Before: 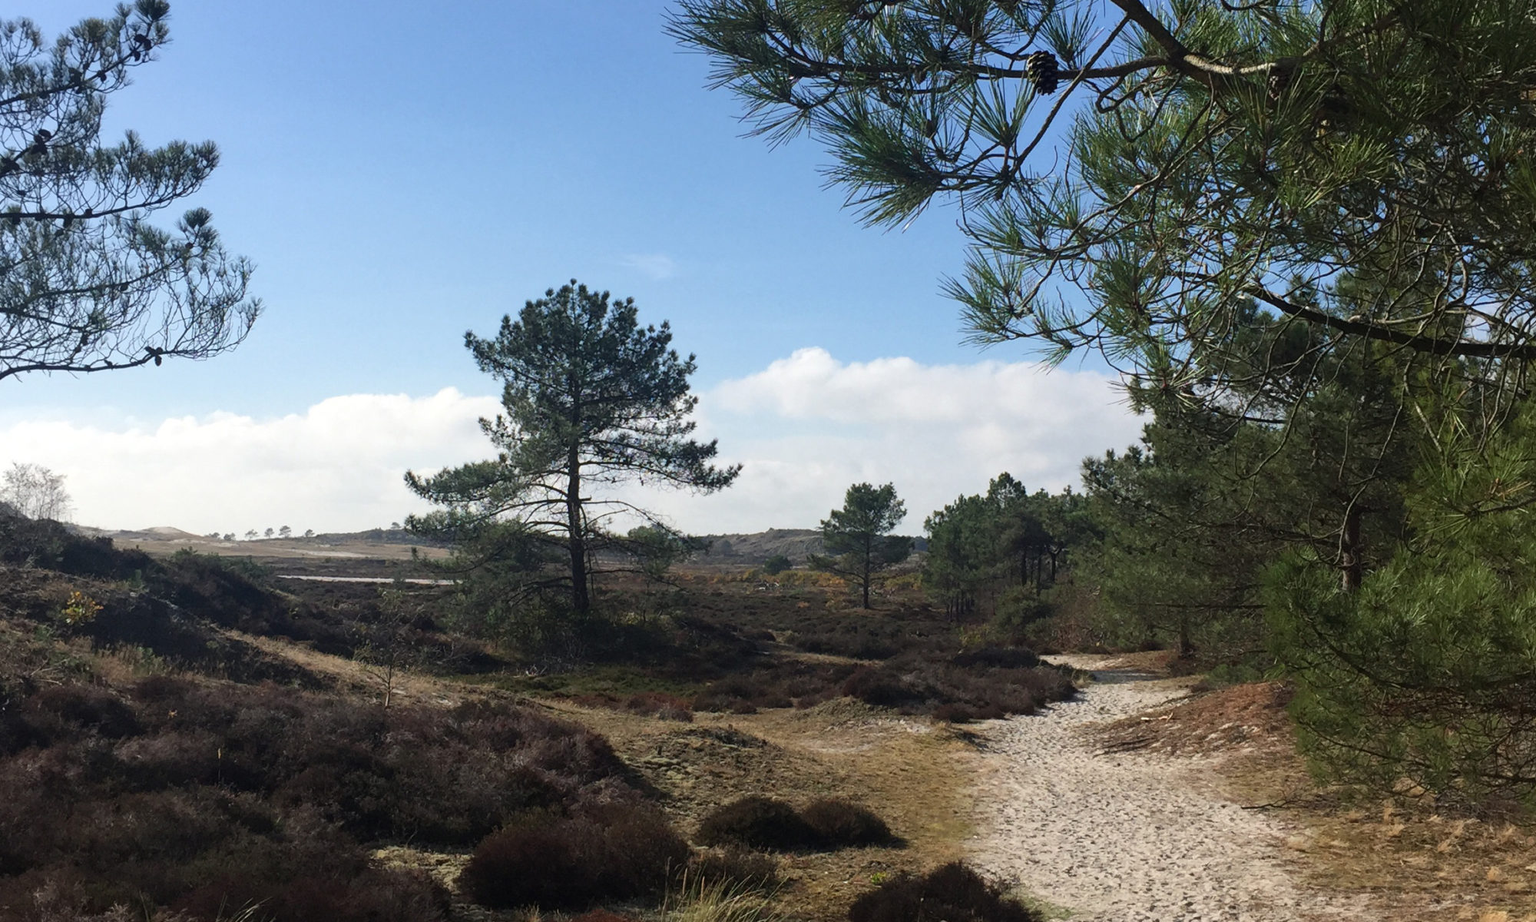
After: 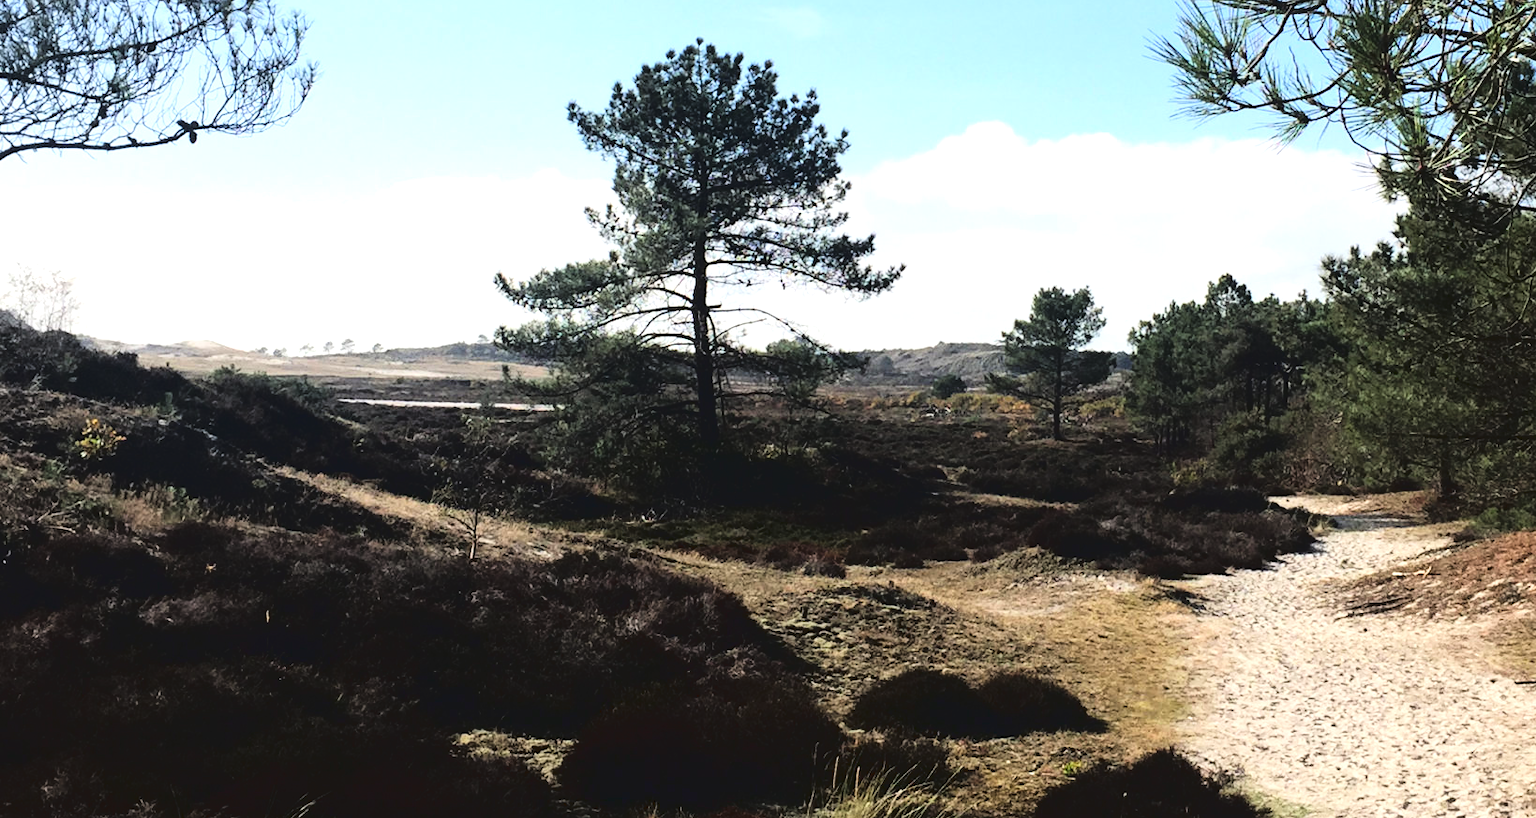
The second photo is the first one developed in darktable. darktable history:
tone equalizer: -8 EV -0.738 EV, -7 EV -0.669 EV, -6 EV -0.581 EV, -5 EV -0.407 EV, -3 EV 0.365 EV, -2 EV 0.6 EV, -1 EV 0.68 EV, +0 EV 0.728 EV, smoothing diameter 24.85%, edges refinement/feathering 8.43, preserve details guided filter
crop: top 26.988%, right 18.015%
tone curve: curves: ch0 [(0, 0) (0.003, 0.068) (0.011, 0.068) (0.025, 0.068) (0.044, 0.068) (0.069, 0.072) (0.1, 0.072) (0.136, 0.077) (0.177, 0.095) (0.224, 0.126) (0.277, 0.2) (0.335, 0.3) (0.399, 0.407) (0.468, 0.52) (0.543, 0.624) (0.623, 0.721) (0.709, 0.811) (0.801, 0.88) (0.898, 0.942) (1, 1)], color space Lab, linked channels, preserve colors none
